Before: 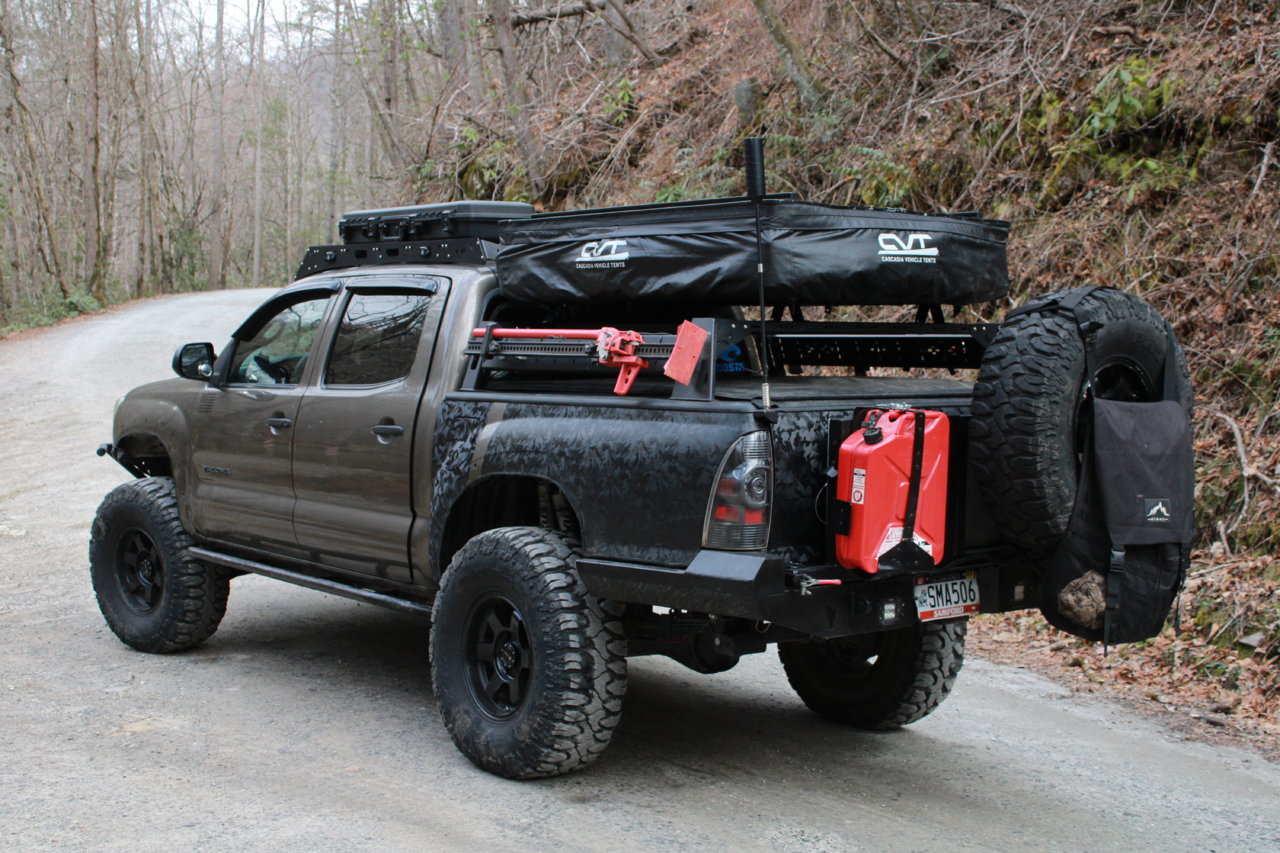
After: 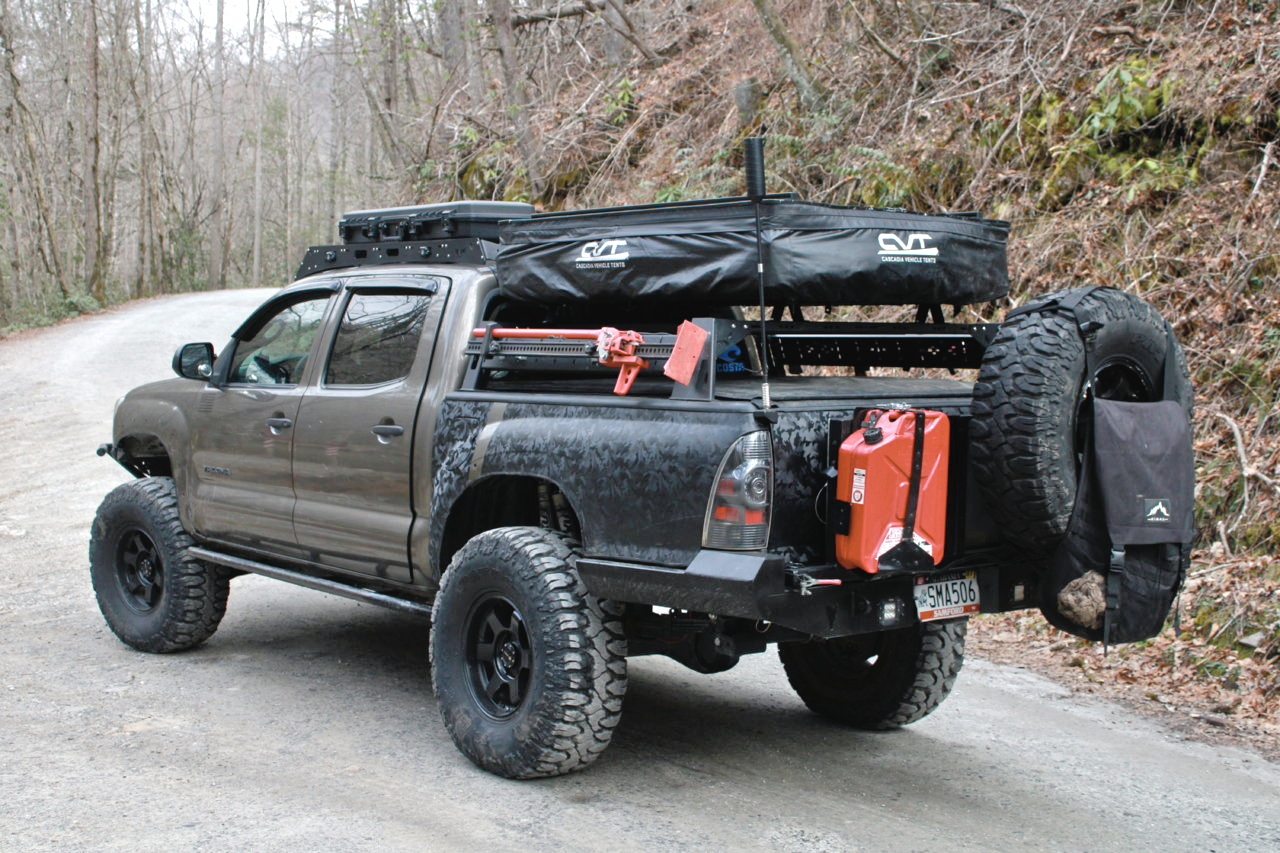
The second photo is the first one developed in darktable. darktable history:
color balance rgb: shadows lift › chroma 2.045%, shadows lift › hue 248.48°, linear chroma grading › global chroma 15.076%, perceptual saturation grading › global saturation 20%, perceptual saturation grading › highlights -25.445%, perceptual saturation grading › shadows 49.529%, perceptual brilliance grading › highlights 9.684%, perceptual brilliance grading › shadows -4.99%
contrast brightness saturation: contrast -0.049, saturation -0.413
tone equalizer: -7 EV 0.153 EV, -6 EV 0.625 EV, -5 EV 1.16 EV, -4 EV 1.35 EV, -3 EV 1.17 EV, -2 EV 0.6 EV, -1 EV 0.168 EV
